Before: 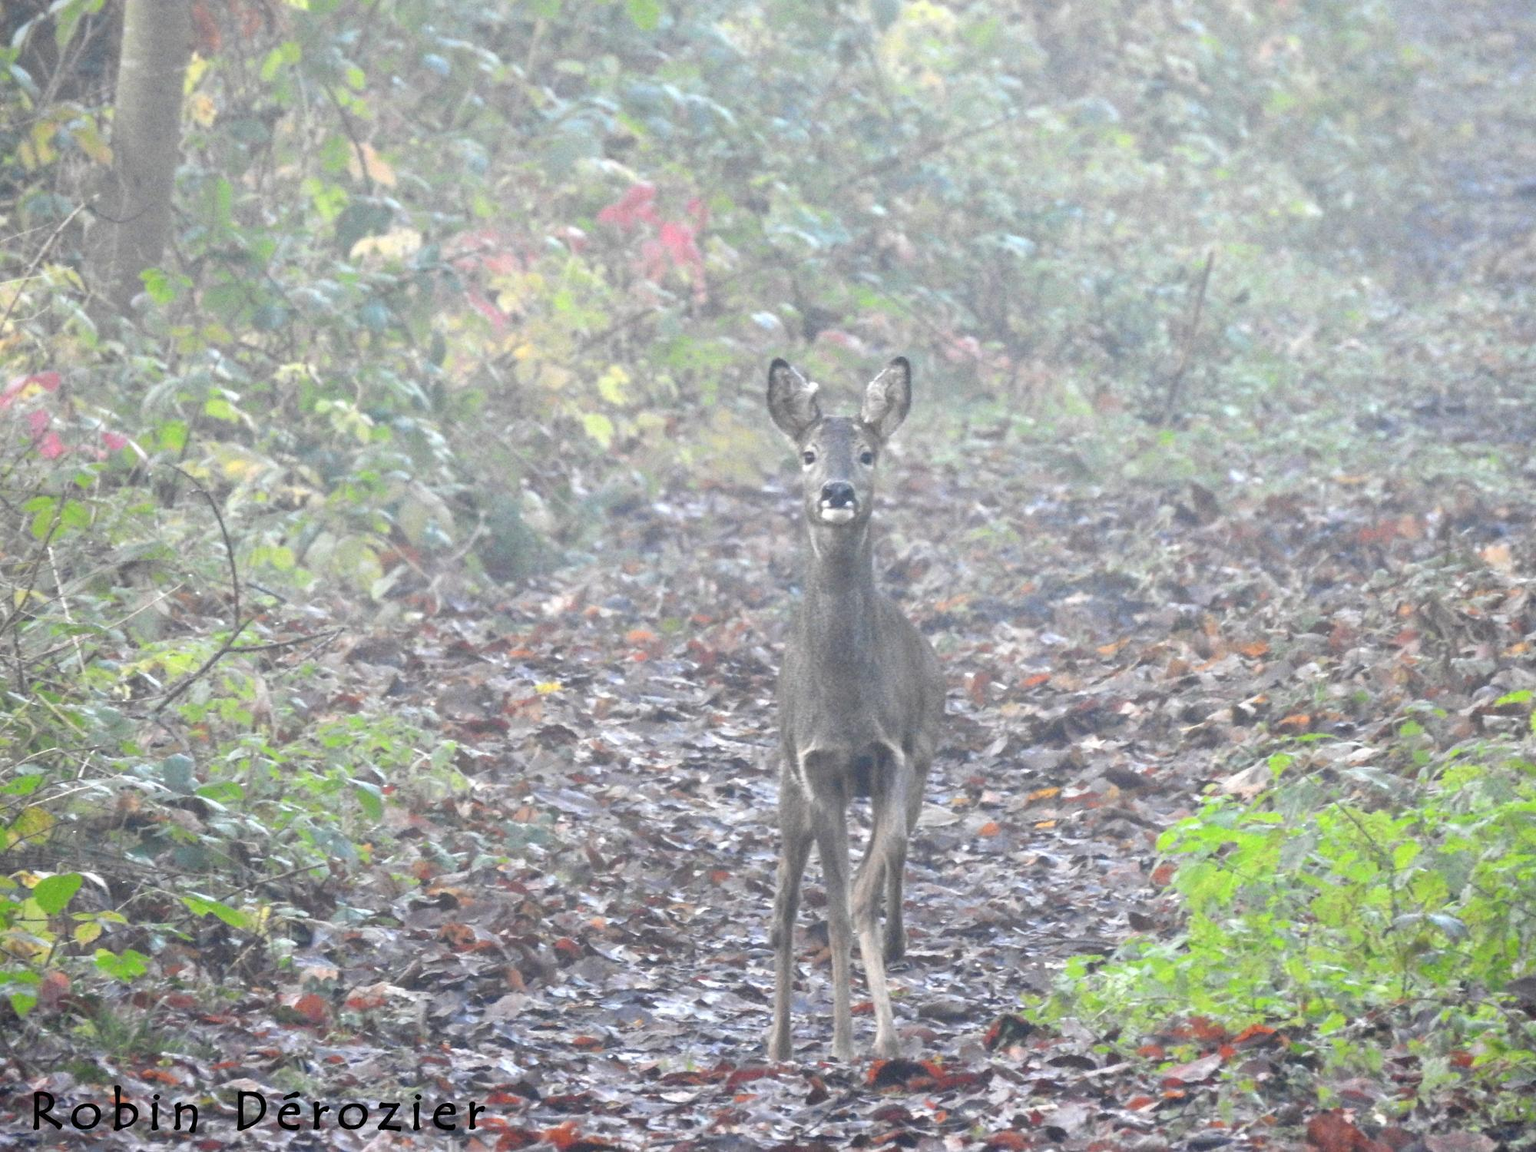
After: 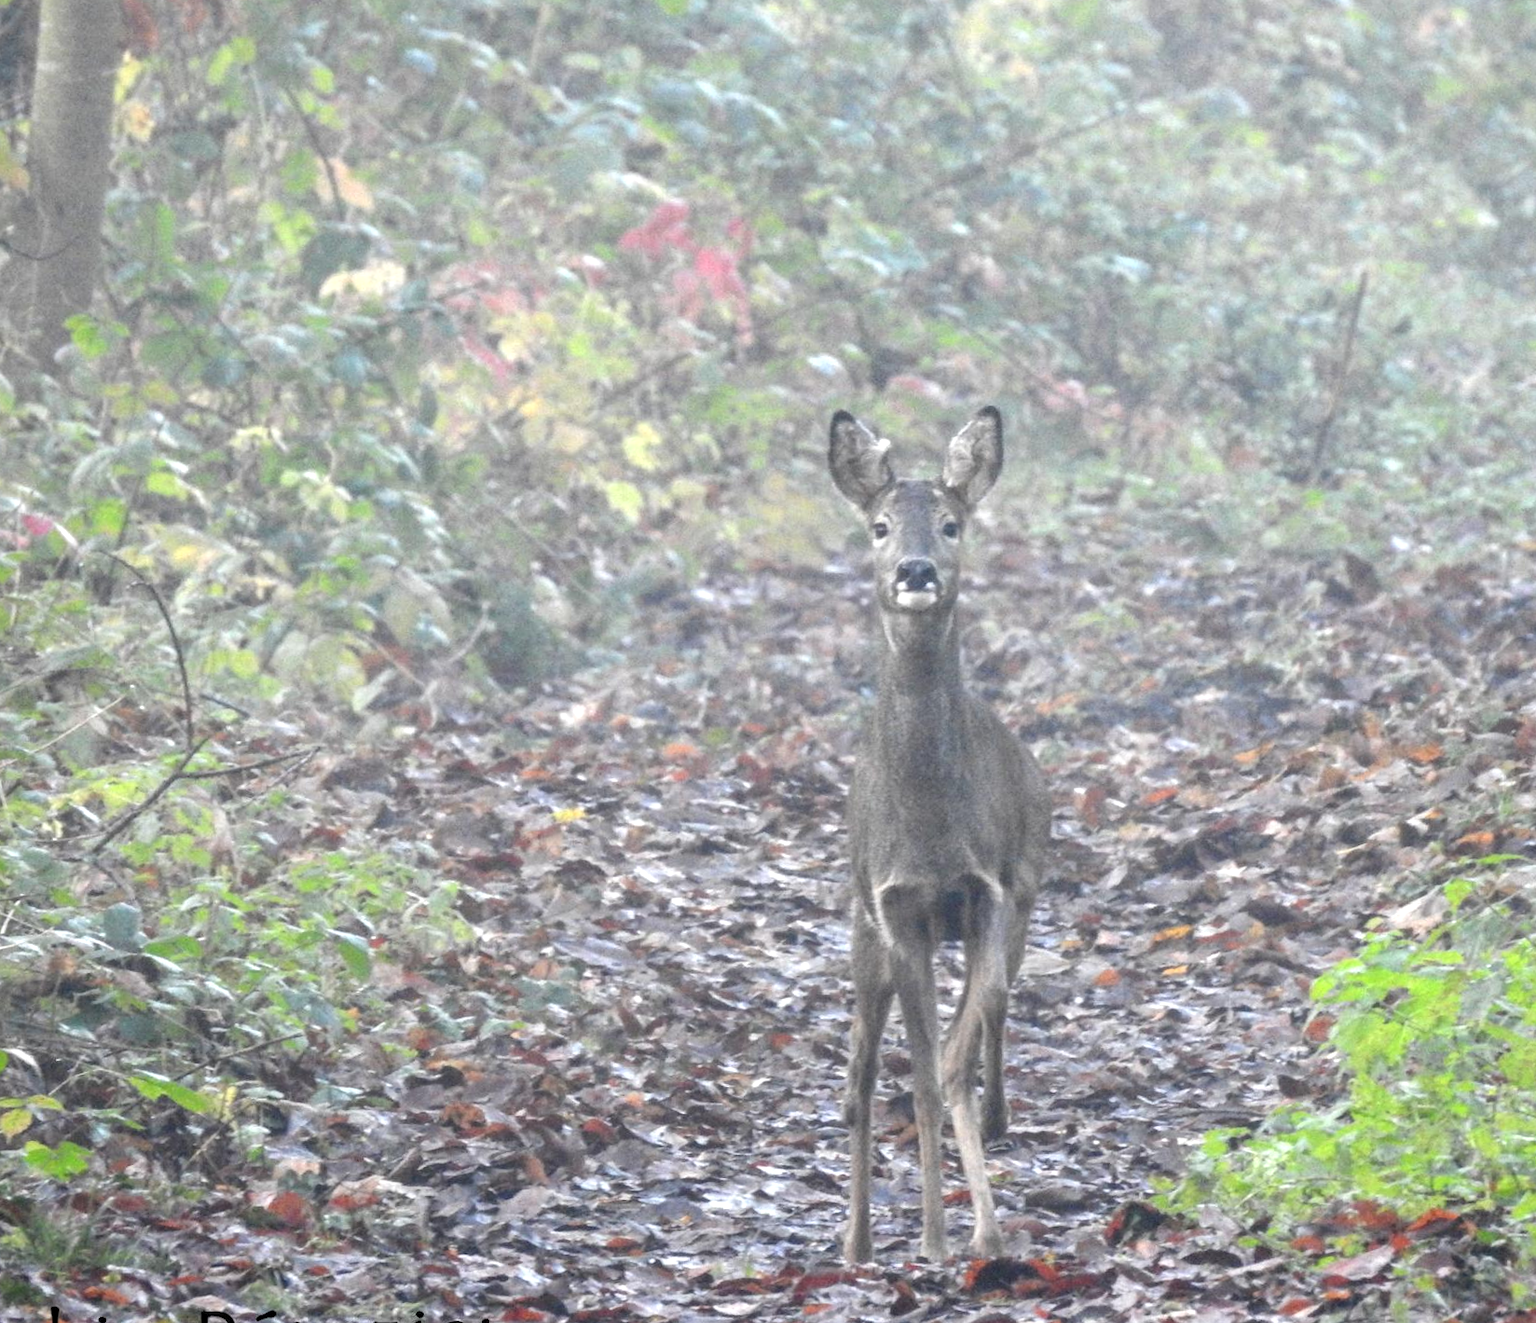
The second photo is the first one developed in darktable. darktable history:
crop and rotate: angle 1°, left 4.281%, top 0.642%, right 11.383%, bottom 2.486%
local contrast: on, module defaults
